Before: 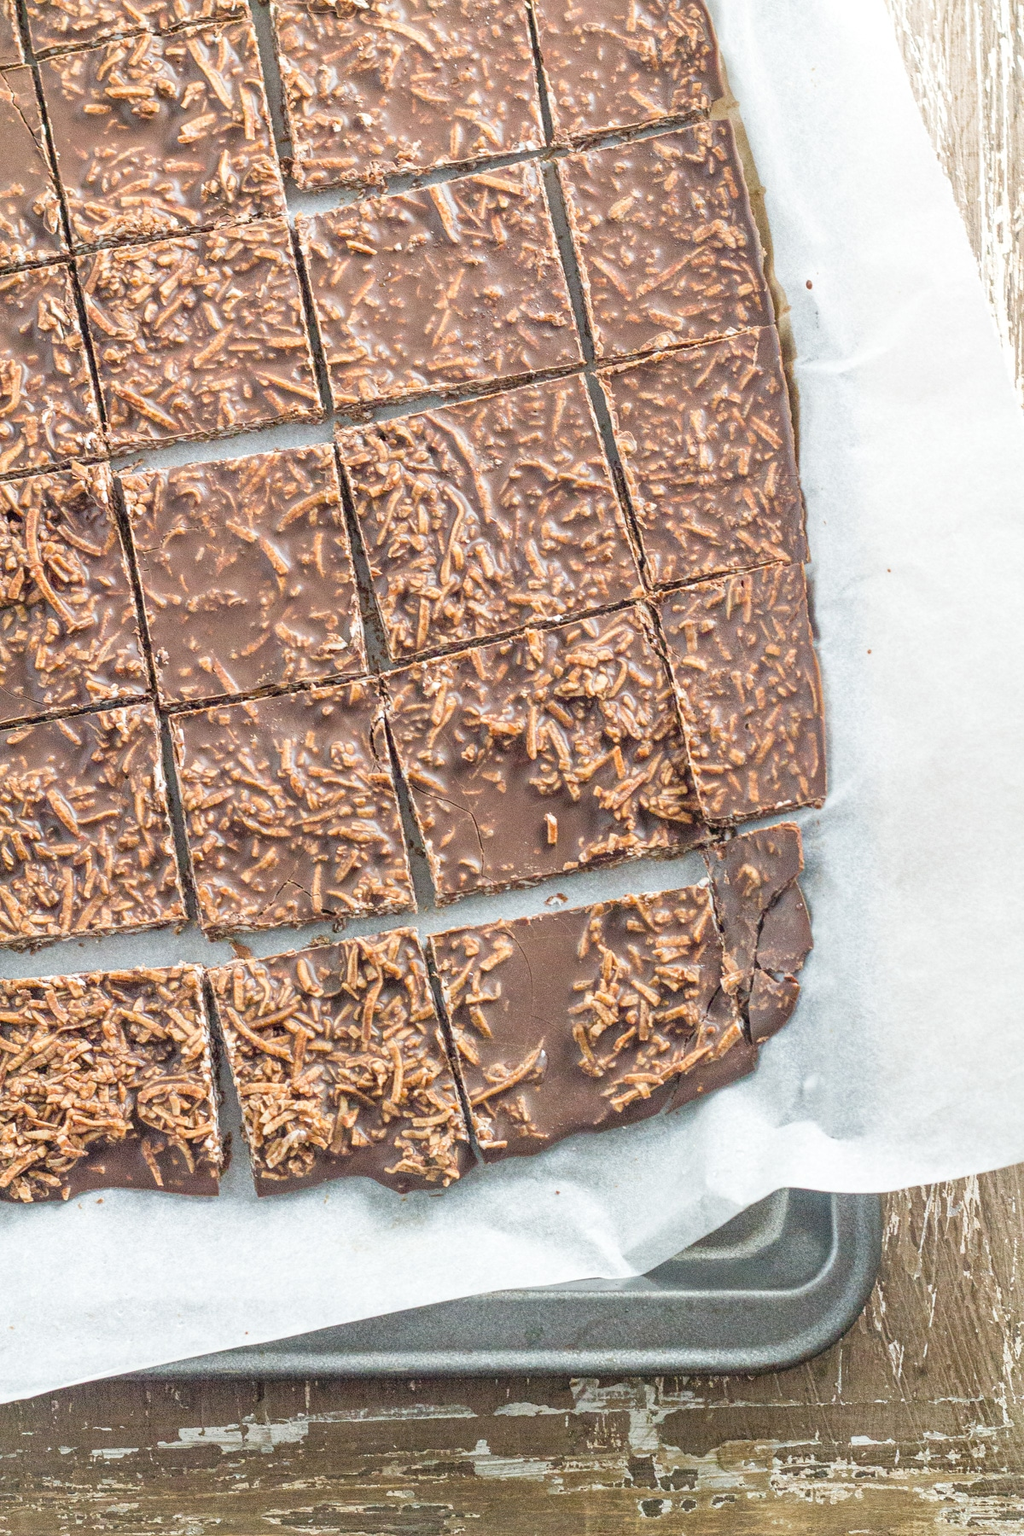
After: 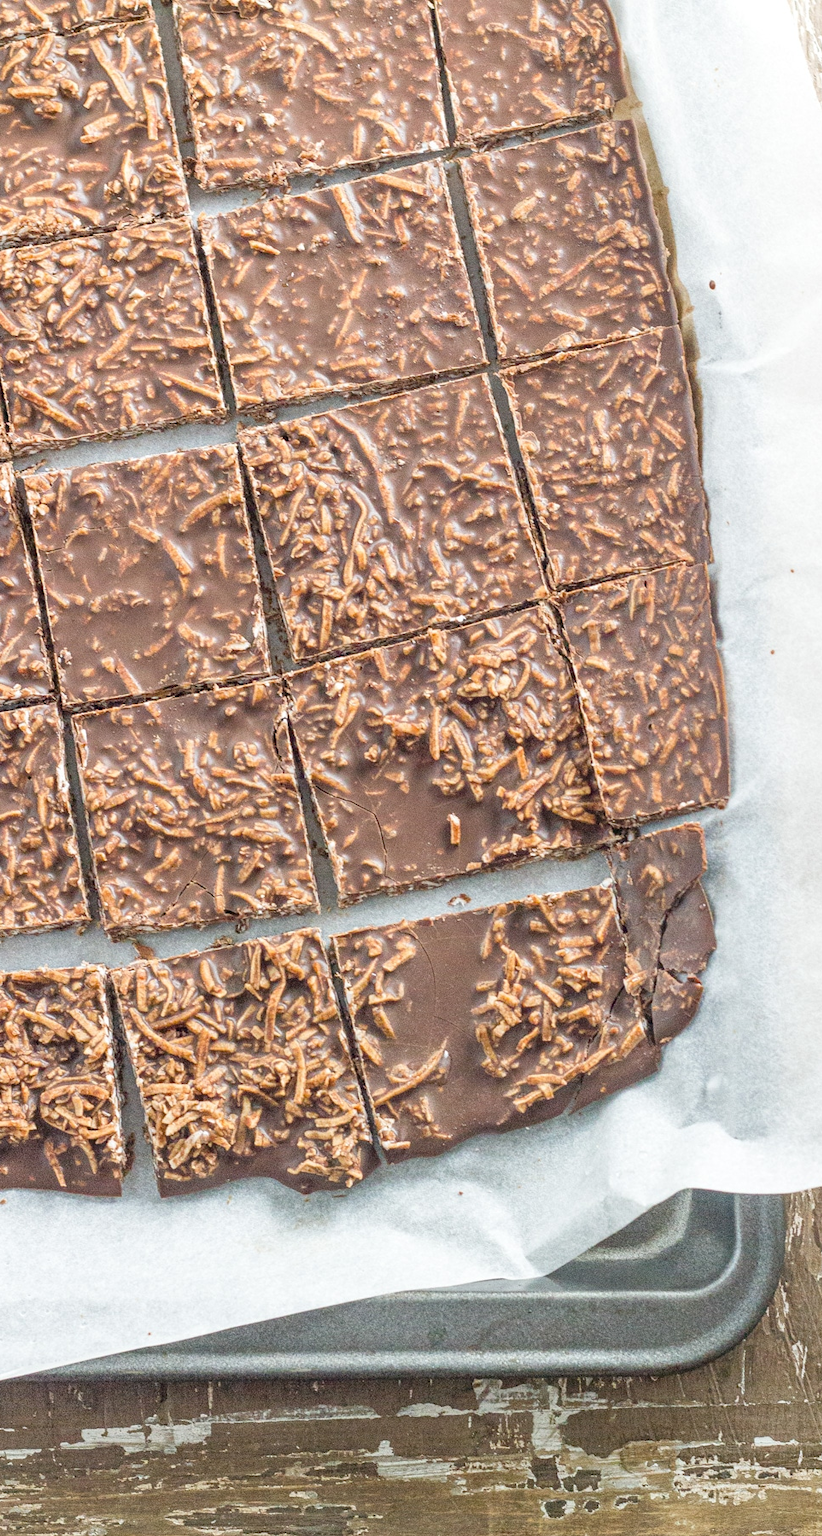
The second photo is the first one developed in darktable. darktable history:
crop and rotate: left 9.508%, right 10.223%
